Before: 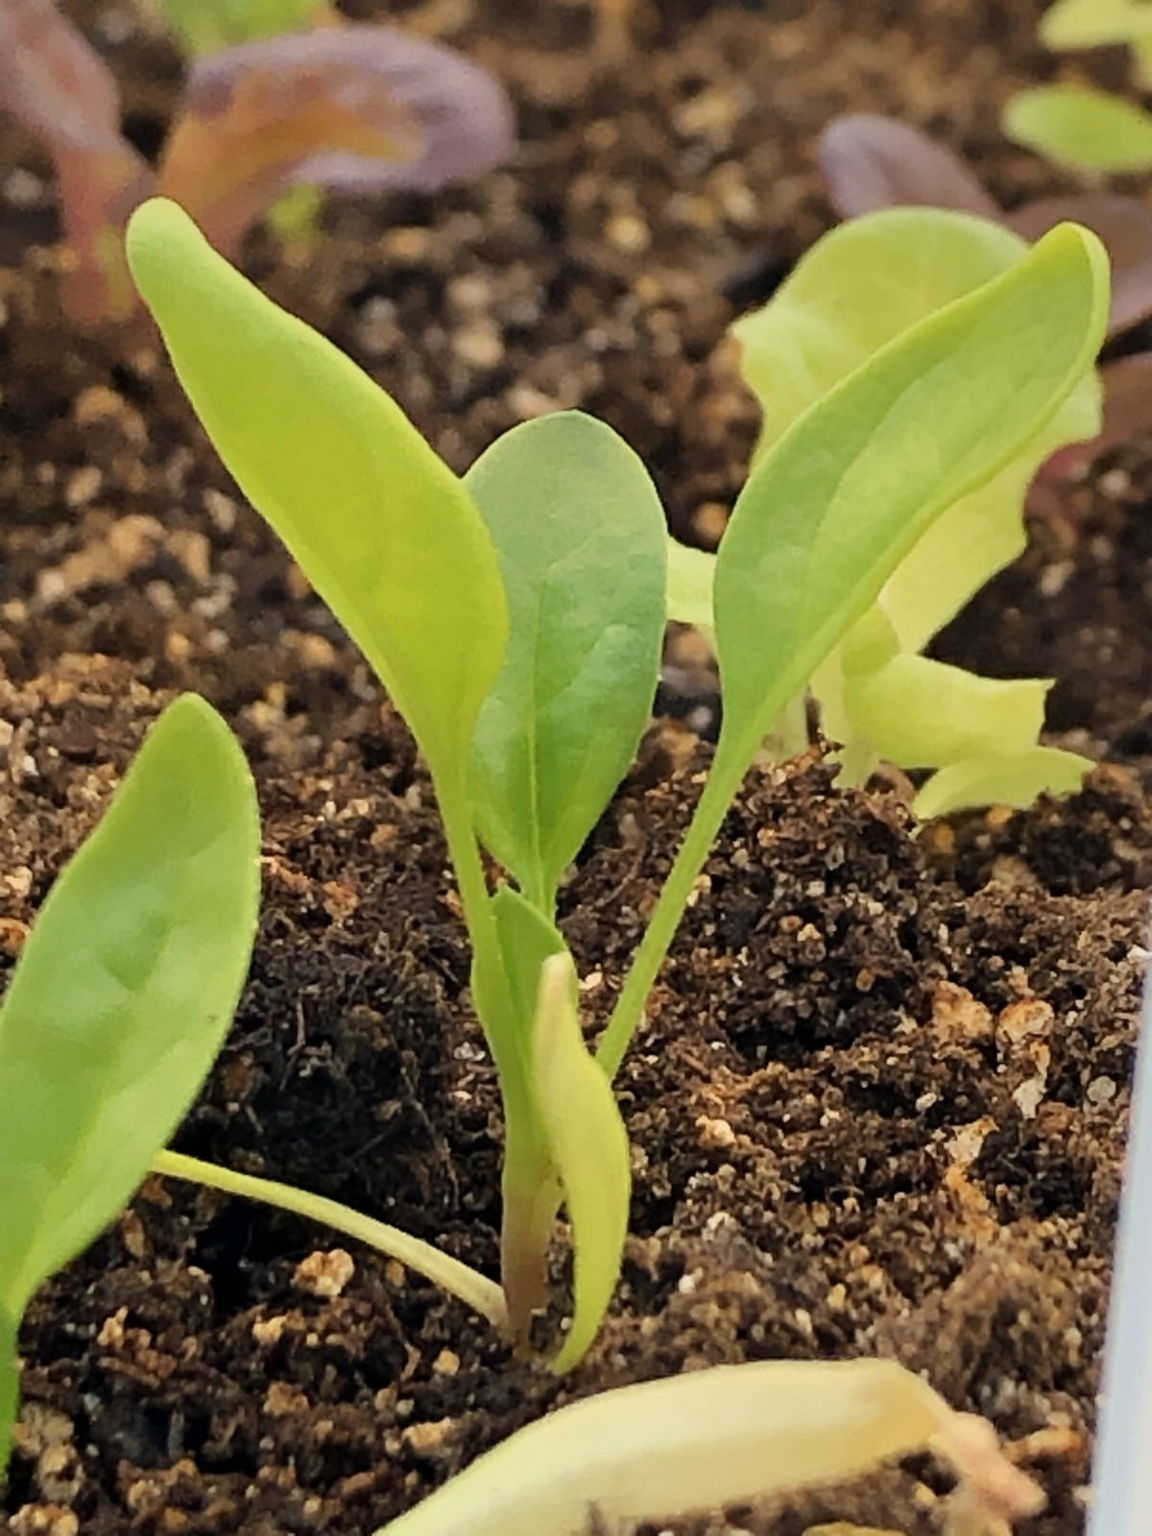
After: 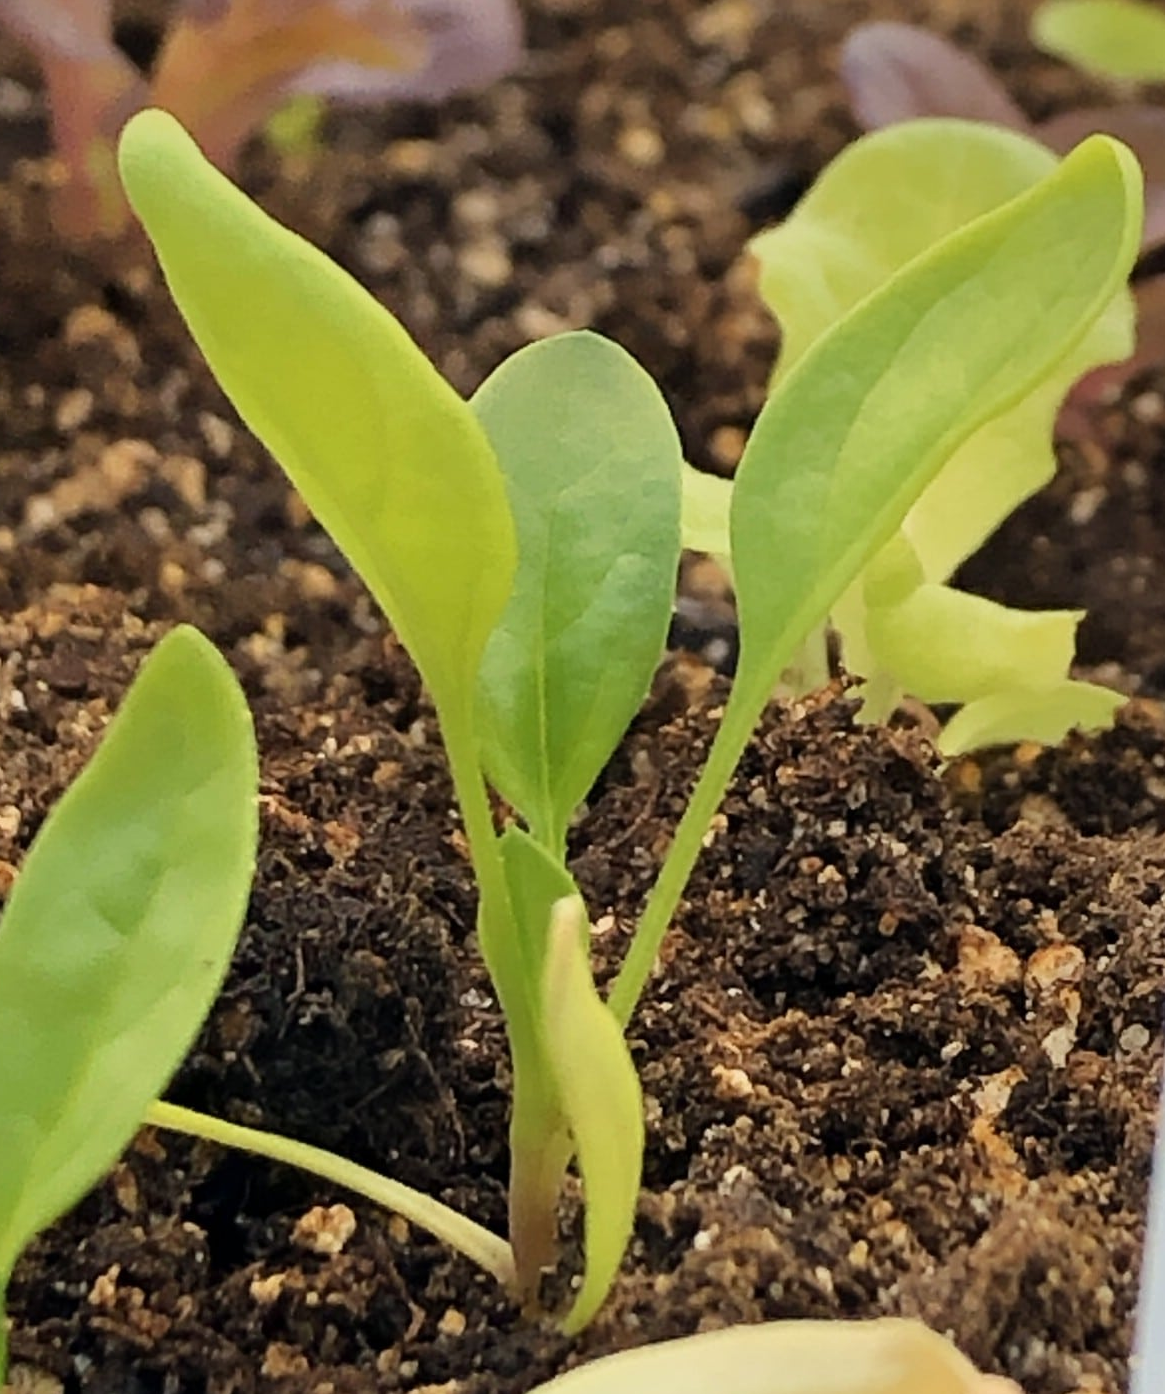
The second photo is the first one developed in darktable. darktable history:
crop: left 1.14%, top 6.104%, right 1.699%, bottom 6.713%
